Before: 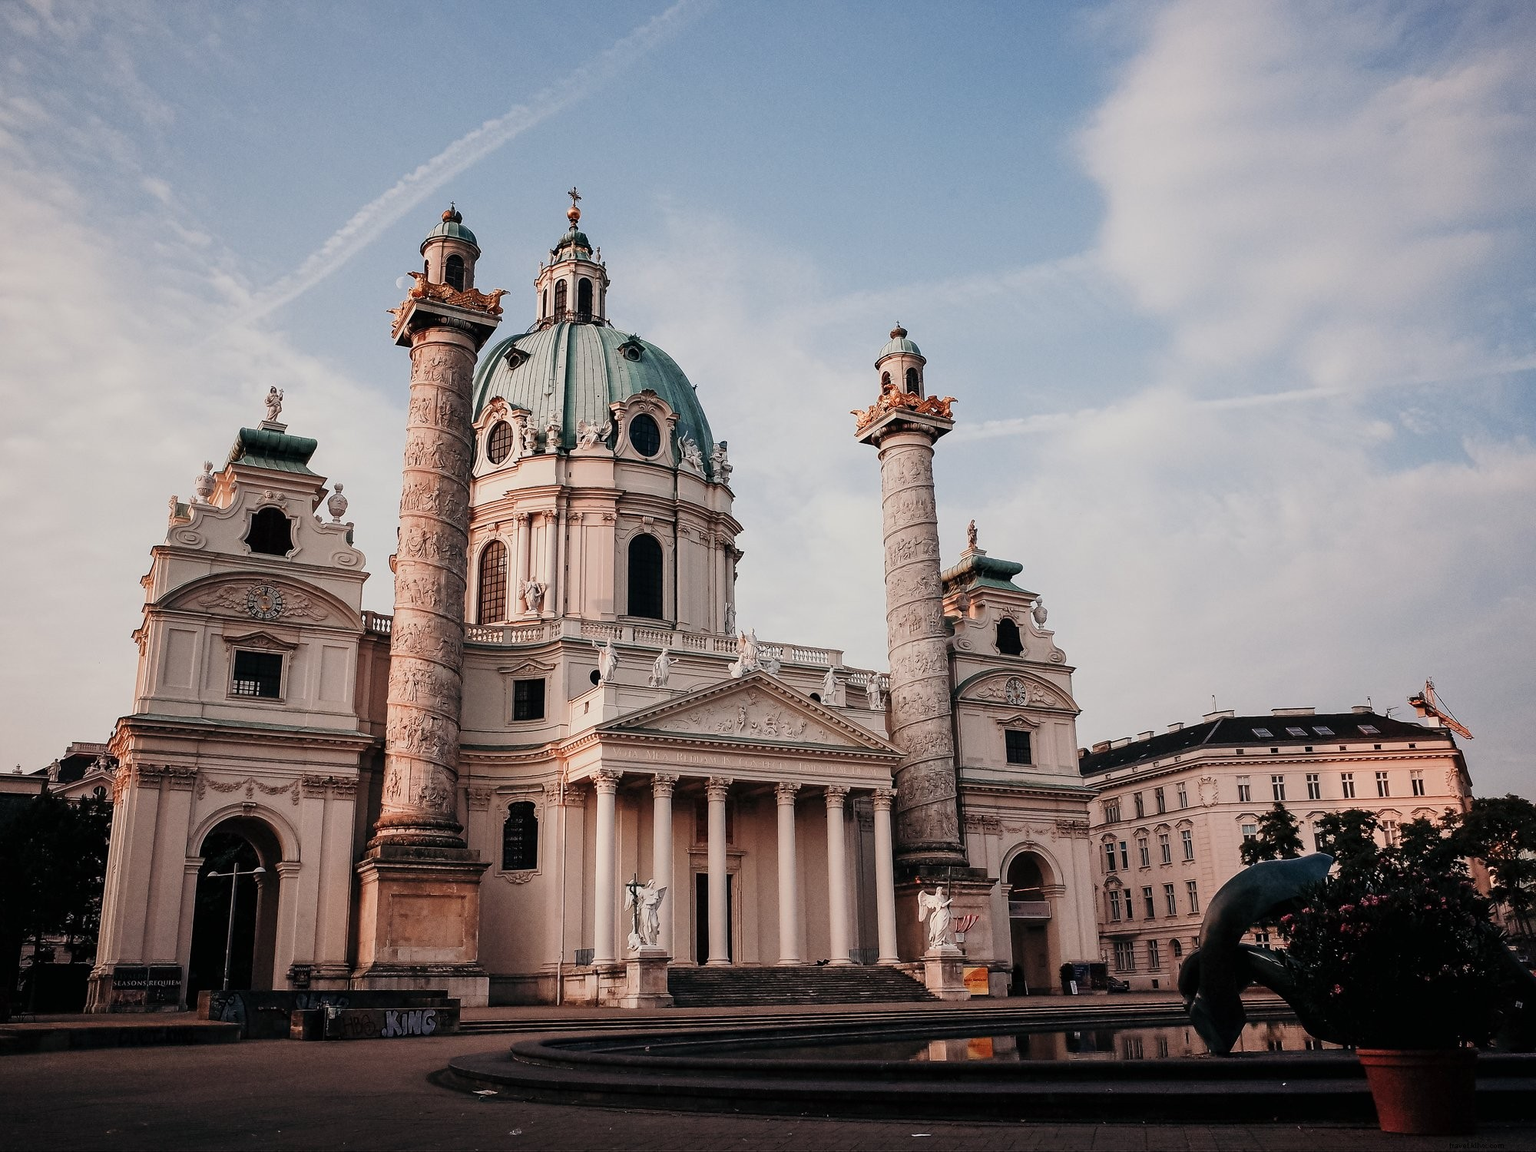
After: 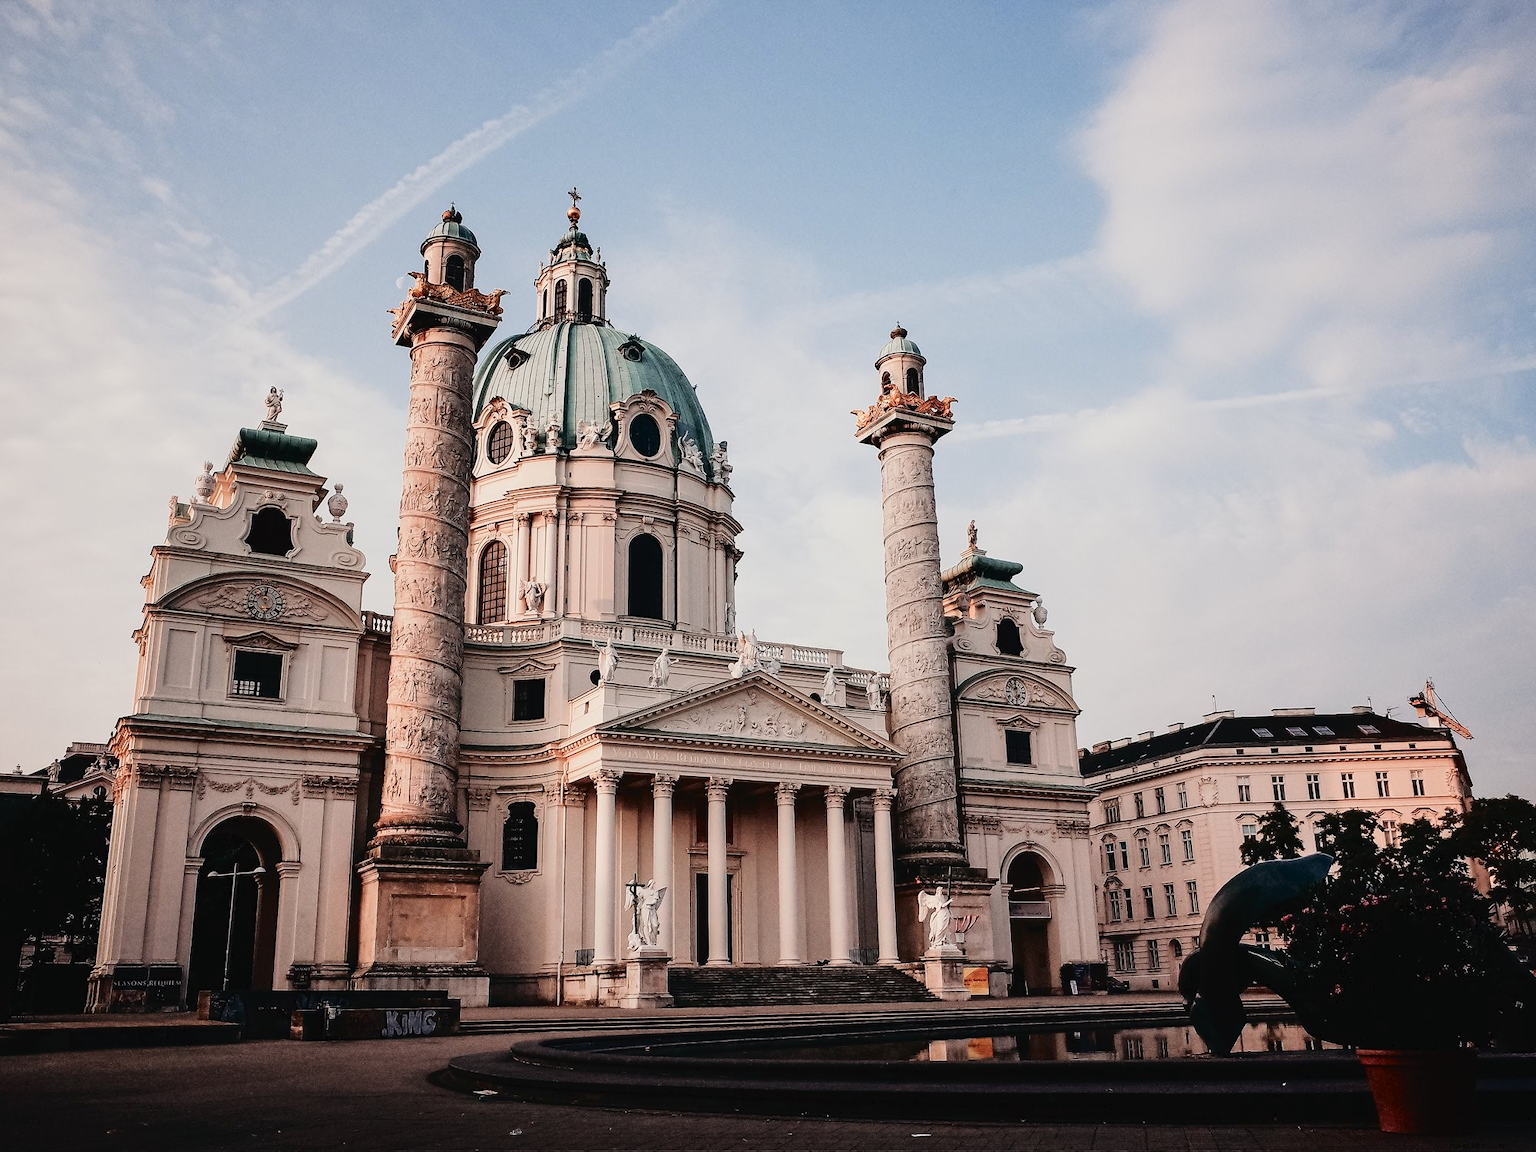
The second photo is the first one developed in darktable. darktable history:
tone curve: curves: ch0 [(0, 0) (0.003, 0.025) (0.011, 0.027) (0.025, 0.032) (0.044, 0.037) (0.069, 0.044) (0.1, 0.054) (0.136, 0.084) (0.177, 0.128) (0.224, 0.196) (0.277, 0.281) (0.335, 0.376) (0.399, 0.461) (0.468, 0.534) (0.543, 0.613) (0.623, 0.692) (0.709, 0.77) (0.801, 0.849) (0.898, 0.934) (1, 1)], color space Lab, independent channels, preserve colors none
